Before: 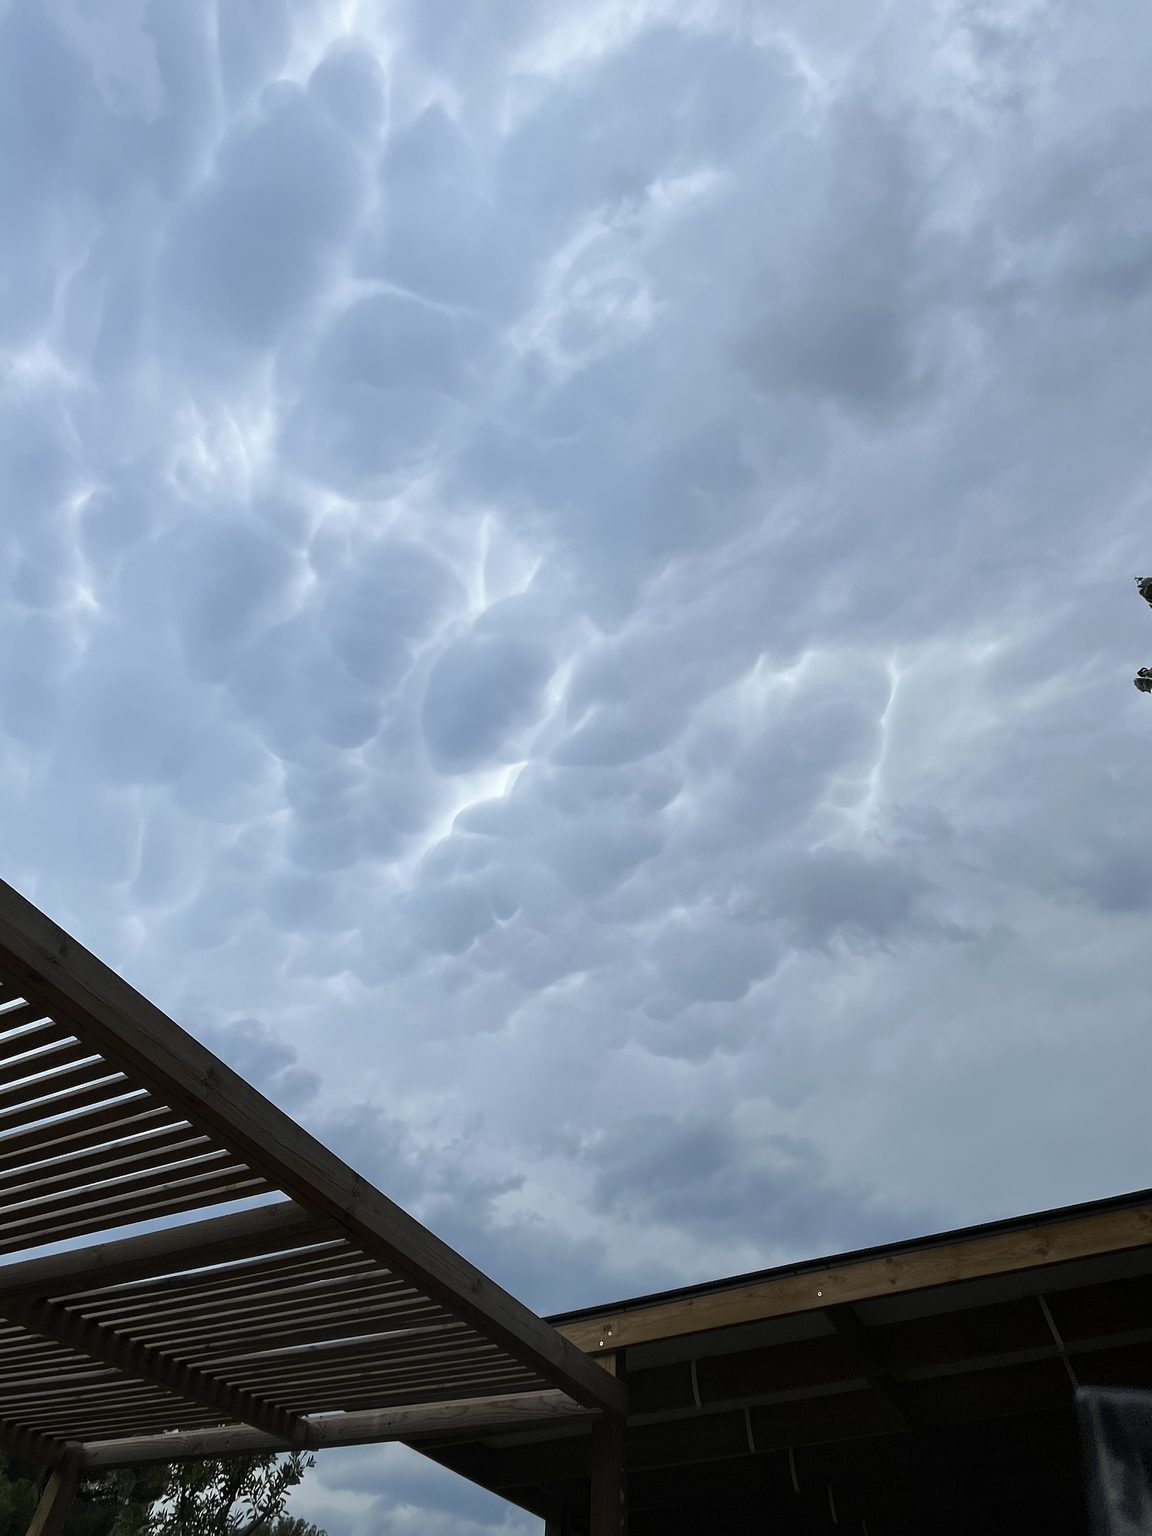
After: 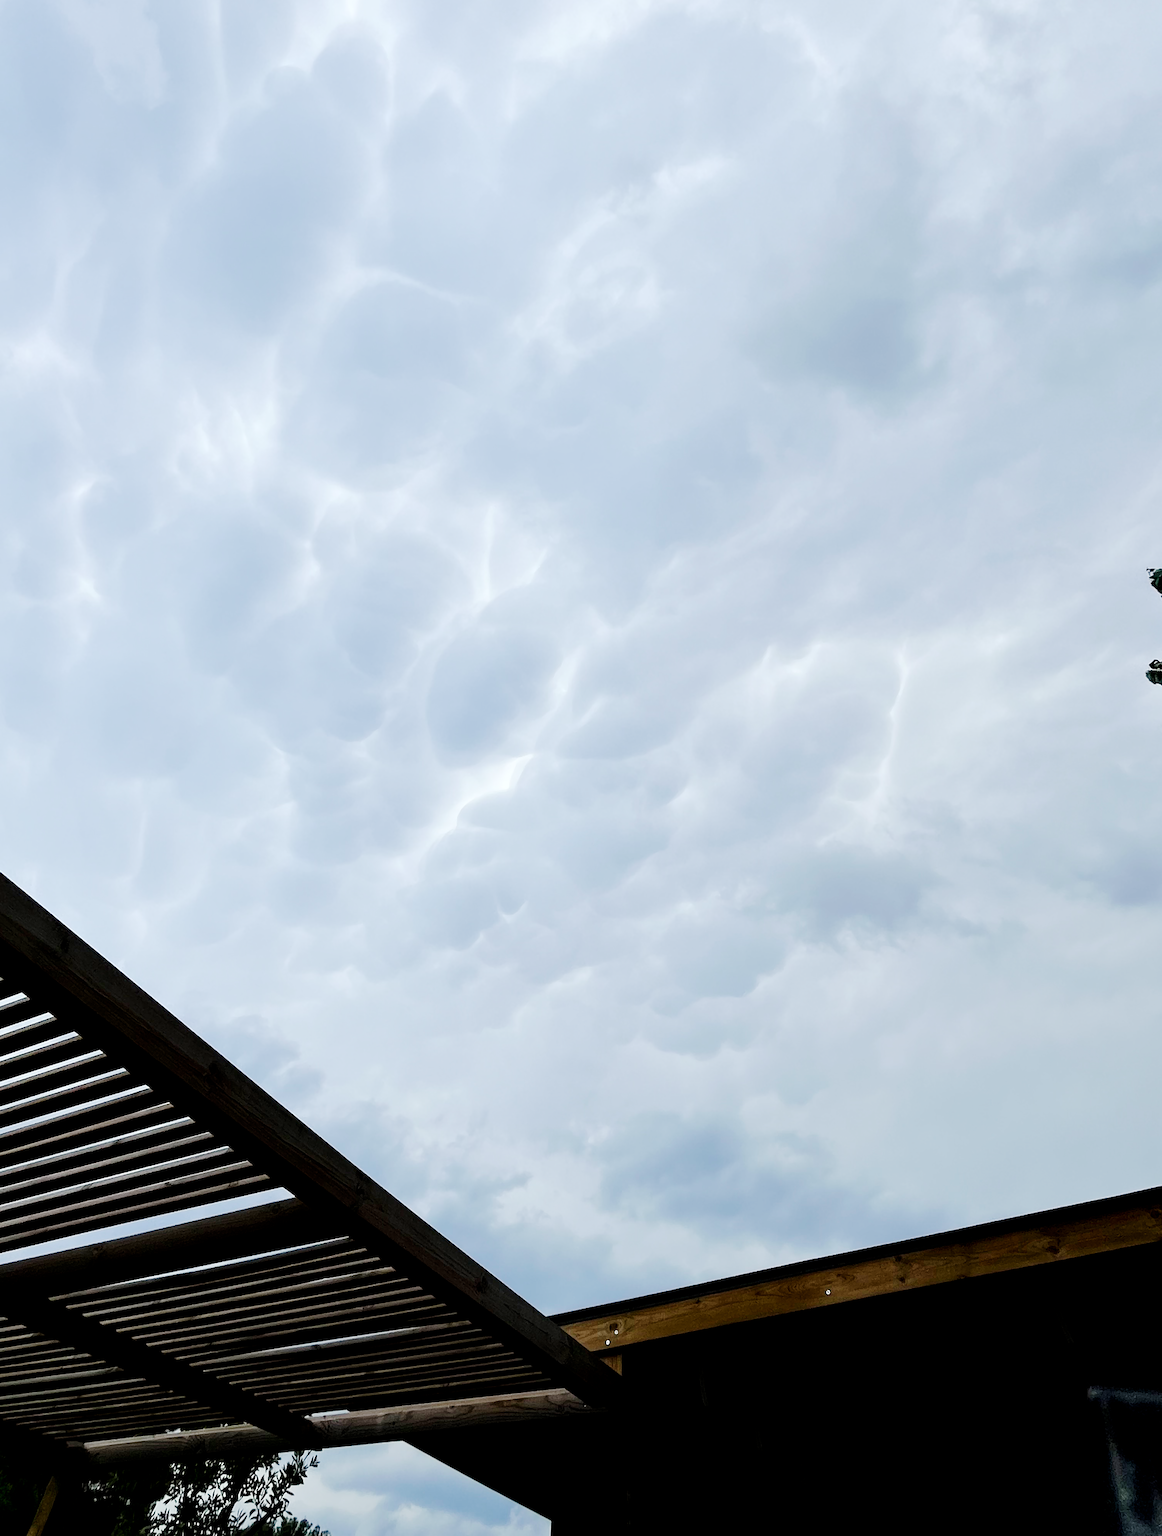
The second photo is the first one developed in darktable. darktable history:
crop: top 0.968%, right 0.038%
tone curve: curves: ch0 [(0, 0) (0.004, 0) (0.133, 0.071) (0.341, 0.453) (0.839, 0.922) (1, 1)], preserve colors none
exposure: black level correction 0.01, exposure 0.016 EV, compensate exposure bias true, compensate highlight preservation false
